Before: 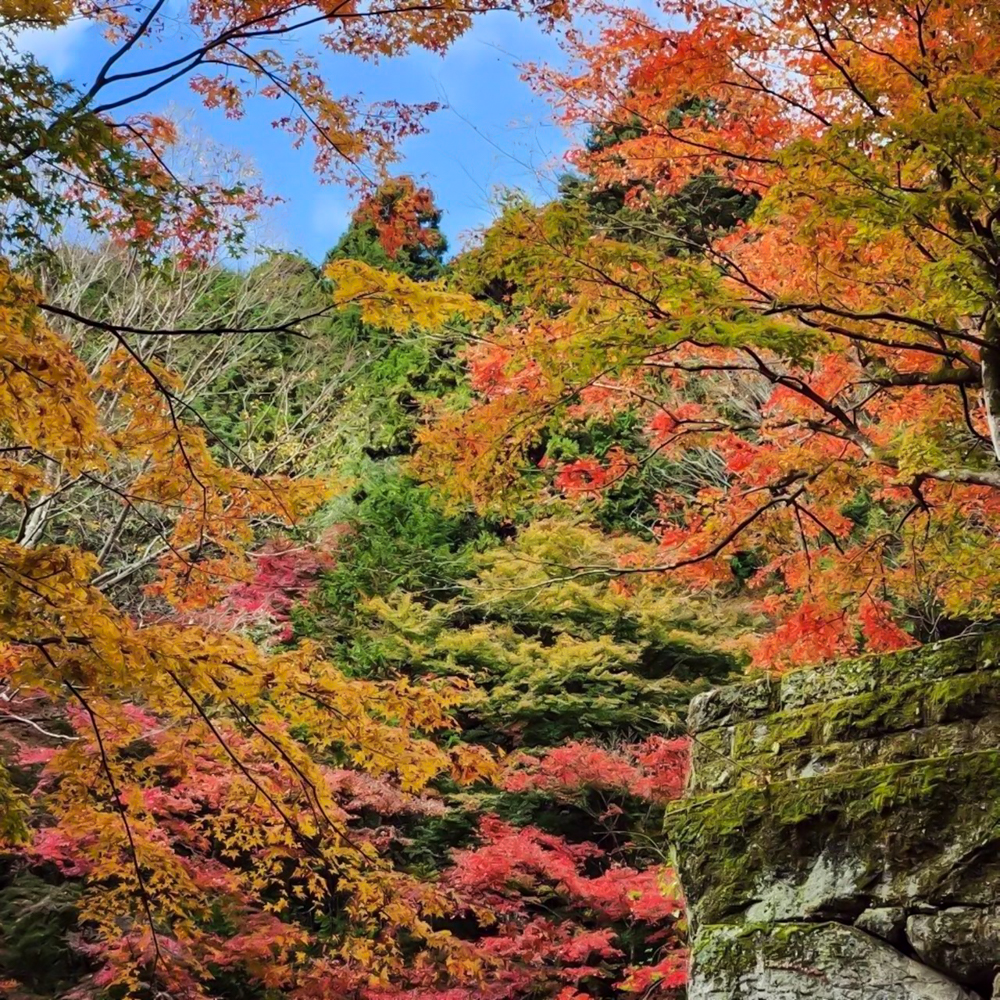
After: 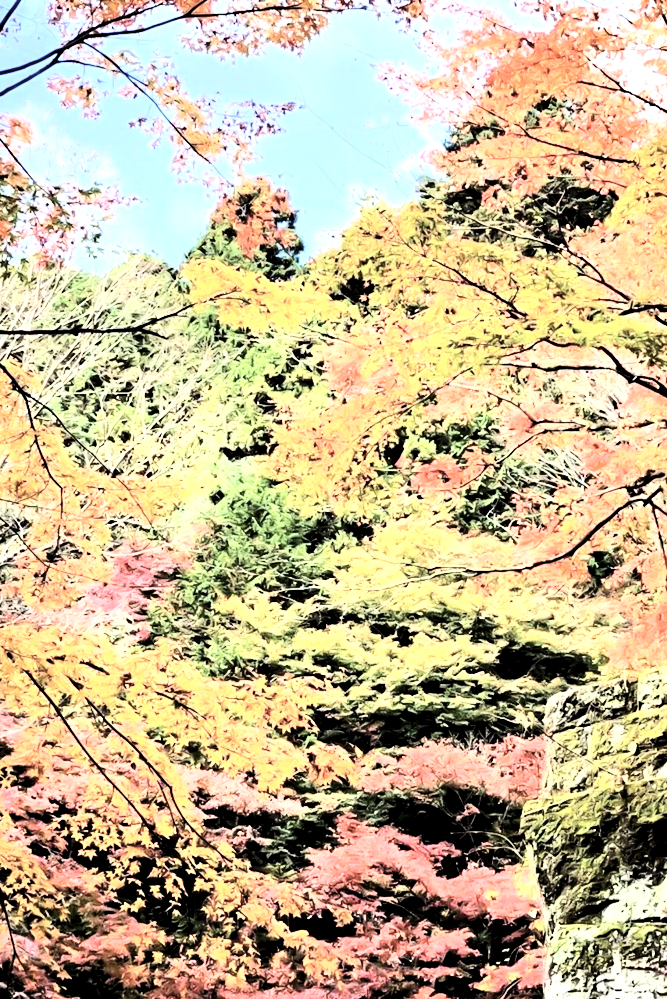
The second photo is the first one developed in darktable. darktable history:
contrast brightness saturation: contrast 0.252, saturation -0.316
tone curve: curves: ch0 [(0, 0) (0.003, 0.019) (0.011, 0.022) (0.025, 0.025) (0.044, 0.04) (0.069, 0.069) (0.1, 0.108) (0.136, 0.152) (0.177, 0.199) (0.224, 0.26) (0.277, 0.321) (0.335, 0.392) (0.399, 0.472) (0.468, 0.547) (0.543, 0.624) (0.623, 0.713) (0.709, 0.786) (0.801, 0.865) (0.898, 0.939) (1, 1)], color space Lab, independent channels, preserve colors none
levels: white 90.68%, levels [0.062, 0.494, 0.925]
tone equalizer: -7 EV 0.165 EV, -6 EV 0.587 EV, -5 EV 1.19 EV, -4 EV 1.31 EV, -3 EV 1.16 EV, -2 EV 0.6 EV, -1 EV 0.16 EV, edges refinement/feathering 500, mask exposure compensation -1.57 EV, preserve details no
crop and rotate: left 14.35%, right 18.94%
